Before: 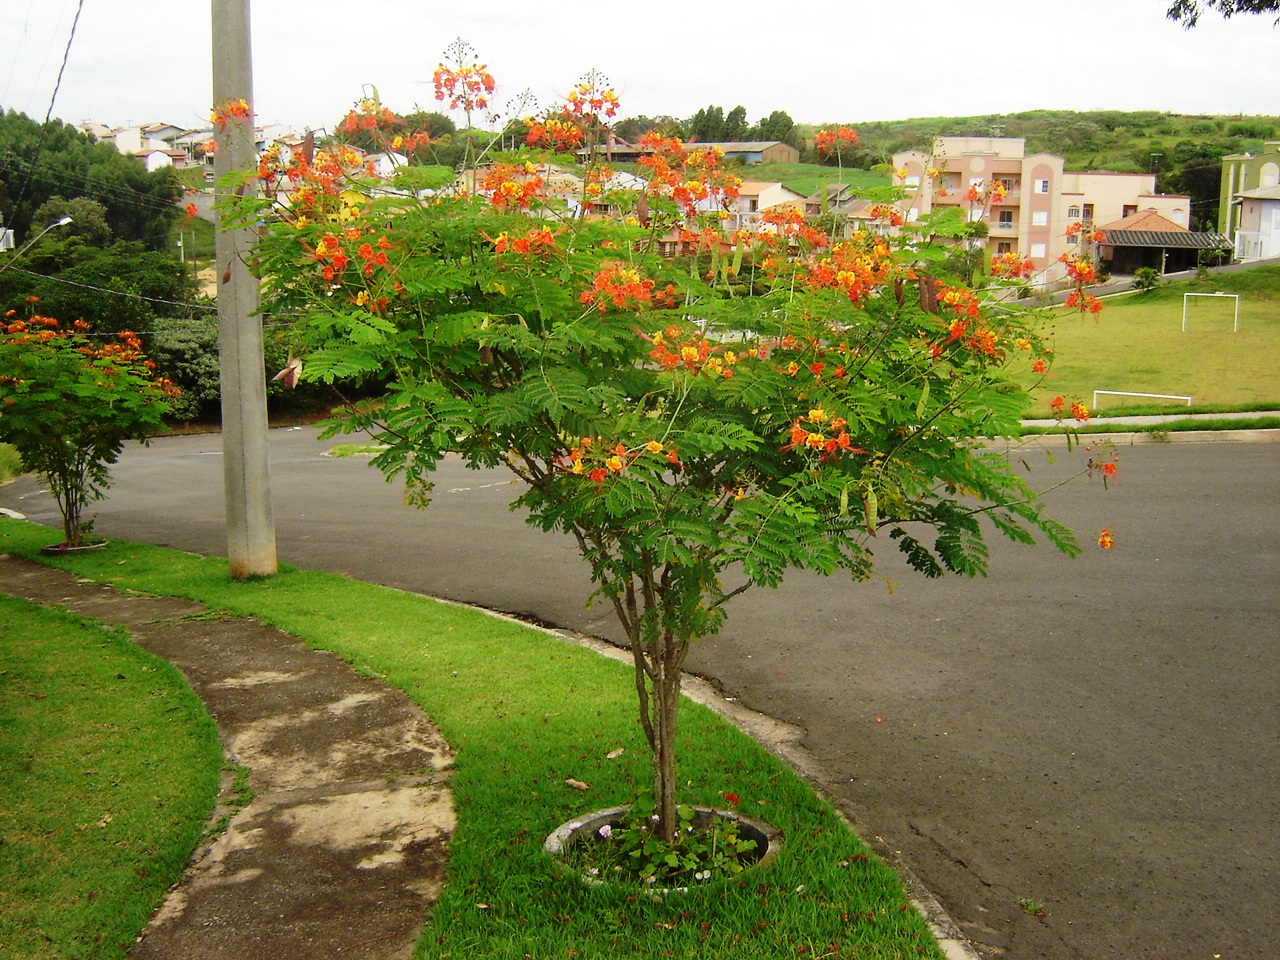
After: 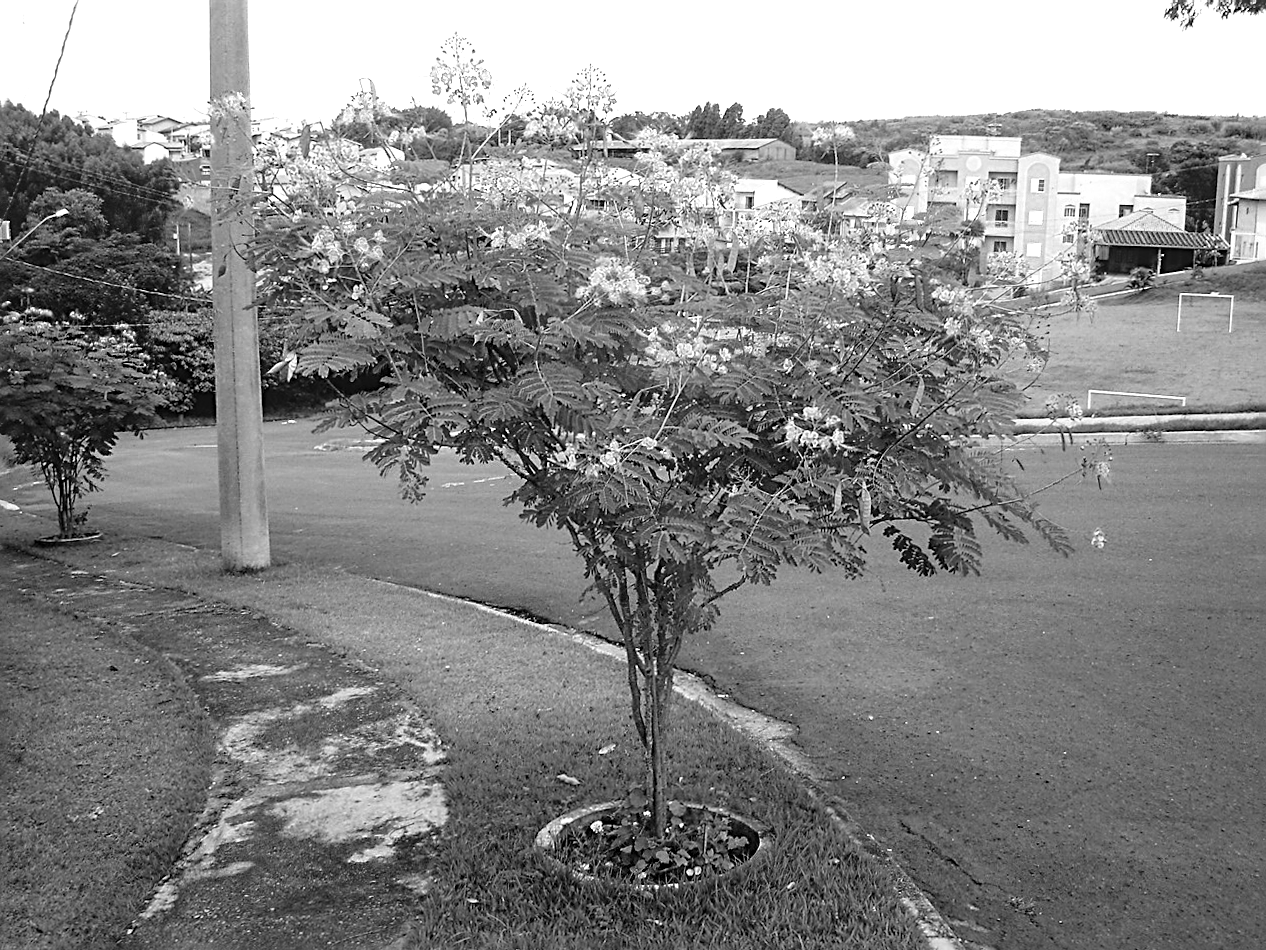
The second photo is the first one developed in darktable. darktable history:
color zones: curves: ch0 [(0.004, 0.588) (0.116, 0.636) (0.259, 0.476) (0.423, 0.464) (0.75, 0.5)]; ch1 [(0, 0) (0.143, 0) (0.286, 0) (0.429, 0) (0.571, 0) (0.714, 0) (0.857, 0)]
crop and rotate: angle -0.442°
local contrast: detail 109%
sharpen: radius 2.625, amount 0.7
tone equalizer: -8 EV -0.406 EV, -7 EV -0.422 EV, -6 EV -0.313 EV, -5 EV -0.198 EV, -3 EV 0.239 EV, -2 EV 0.312 EV, -1 EV 0.366 EV, +0 EV 0.443 EV, mask exposure compensation -0.512 EV
